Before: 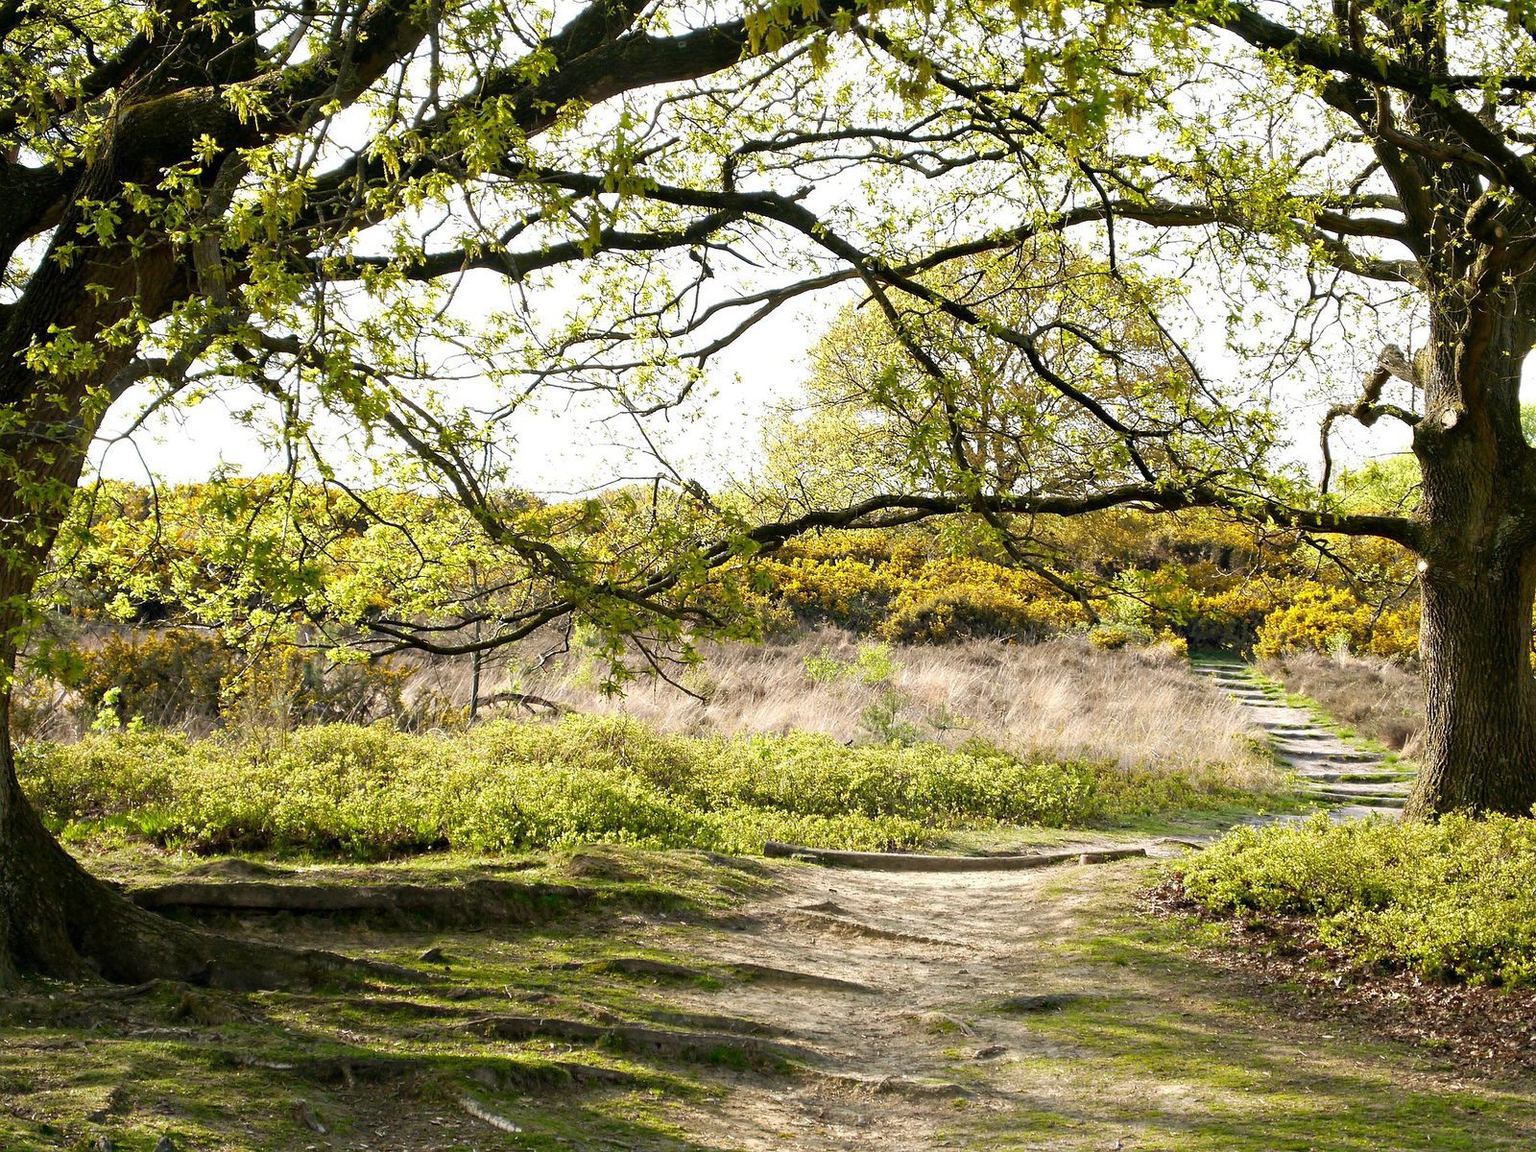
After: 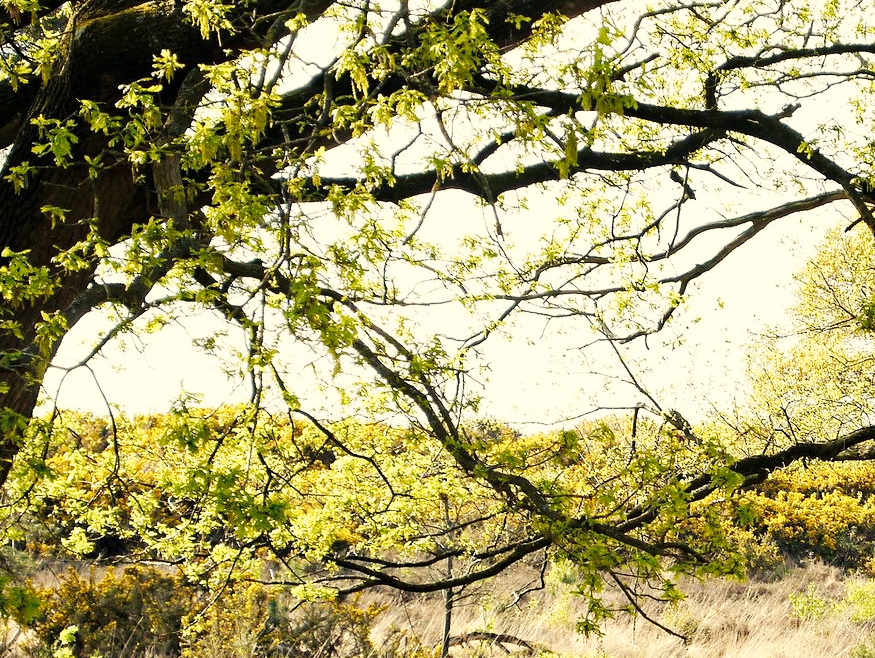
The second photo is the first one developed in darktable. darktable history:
crop and rotate: left 3.047%, top 7.509%, right 42.236%, bottom 37.598%
color balance rgb: shadows lift › chroma 2%, shadows lift › hue 263°, highlights gain › chroma 8%, highlights gain › hue 84°, linear chroma grading › global chroma -15%, saturation formula JzAzBz (2021)
base curve: curves: ch0 [(0, 0) (0.032, 0.025) (0.121, 0.166) (0.206, 0.329) (0.605, 0.79) (1, 1)], preserve colors none
haze removal: strength 0.12, distance 0.25, compatibility mode true, adaptive false
